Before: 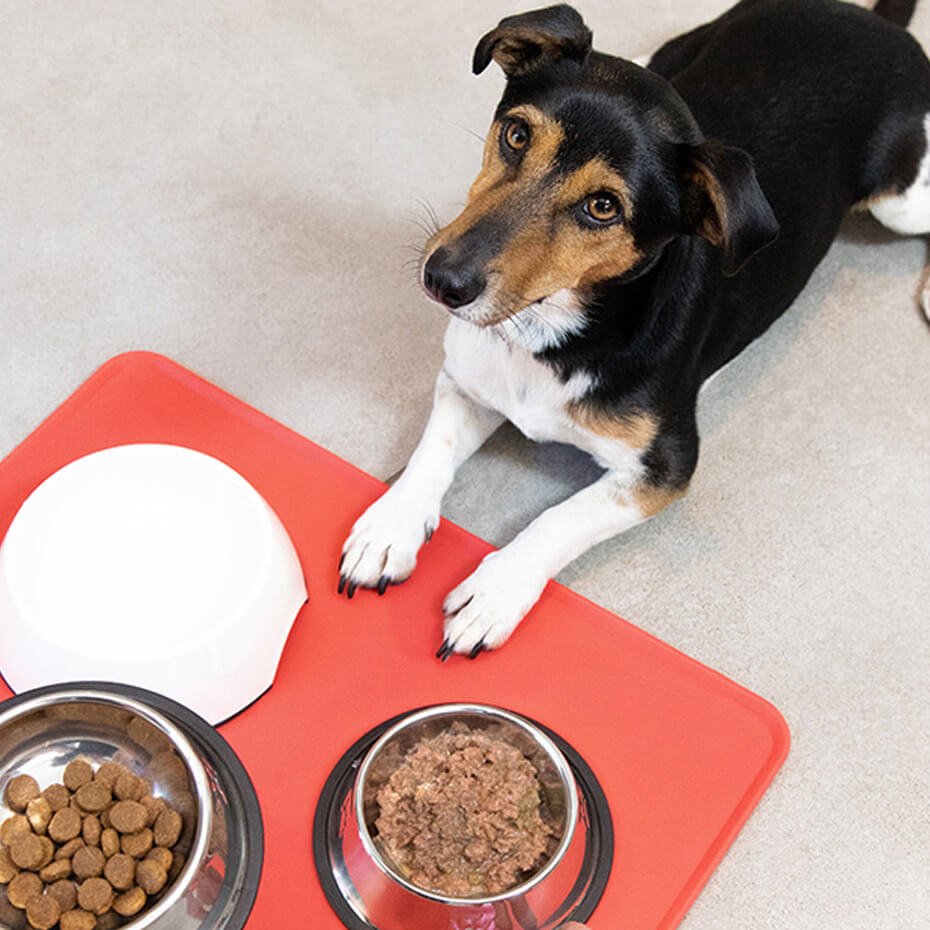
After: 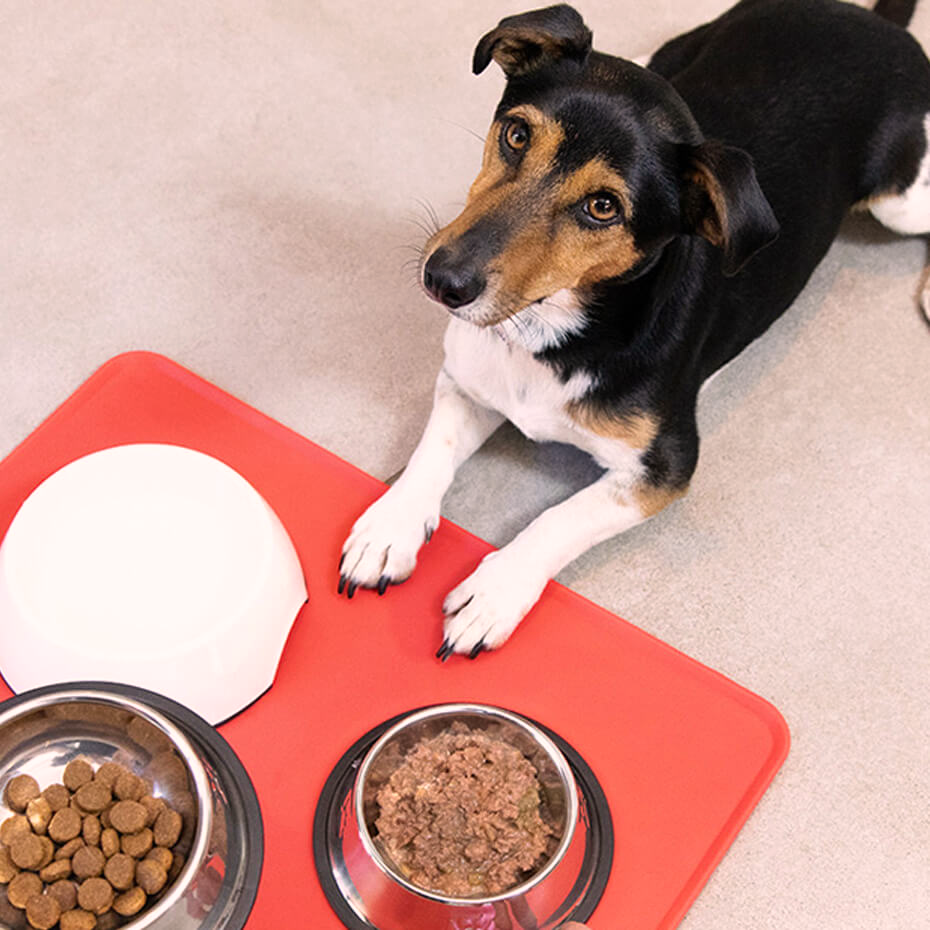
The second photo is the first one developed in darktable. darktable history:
color correction: highlights a* 7.97, highlights b* 4.37
